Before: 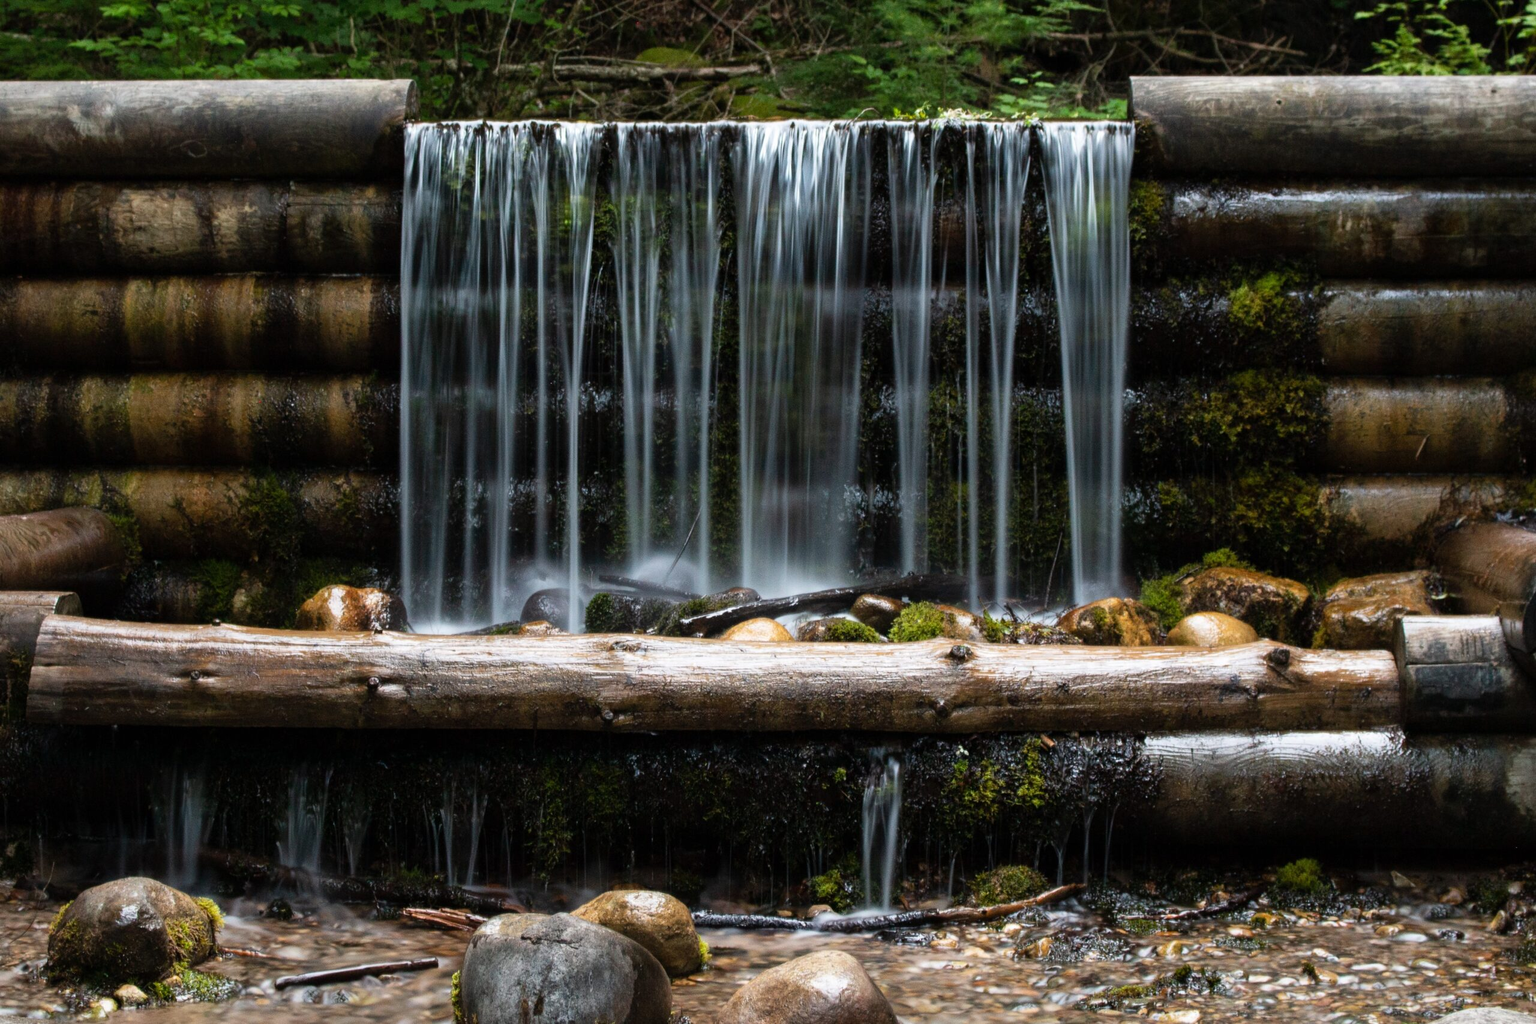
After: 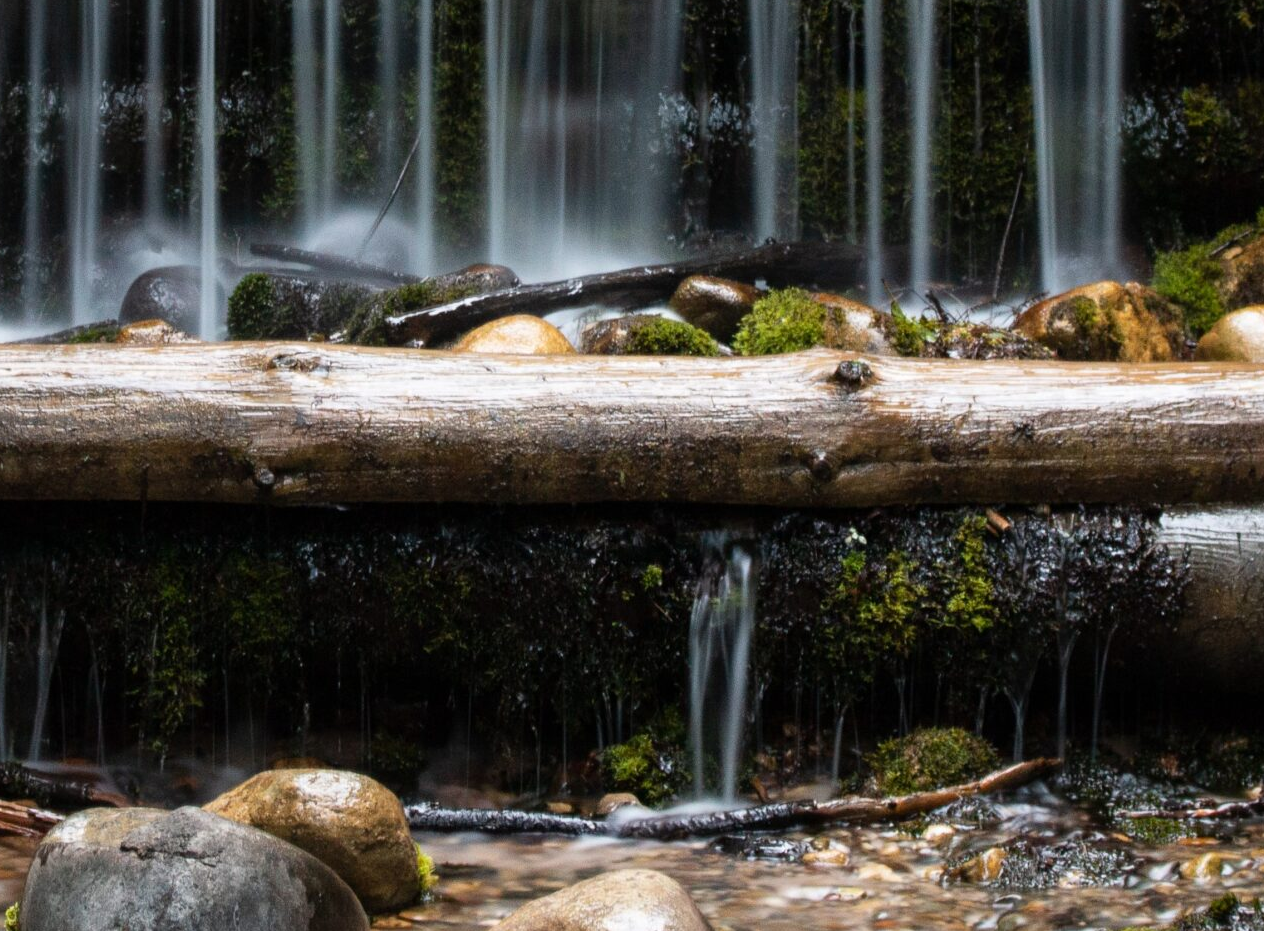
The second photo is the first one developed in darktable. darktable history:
crop: left 29.253%, top 41.933%, right 21.301%, bottom 3.517%
